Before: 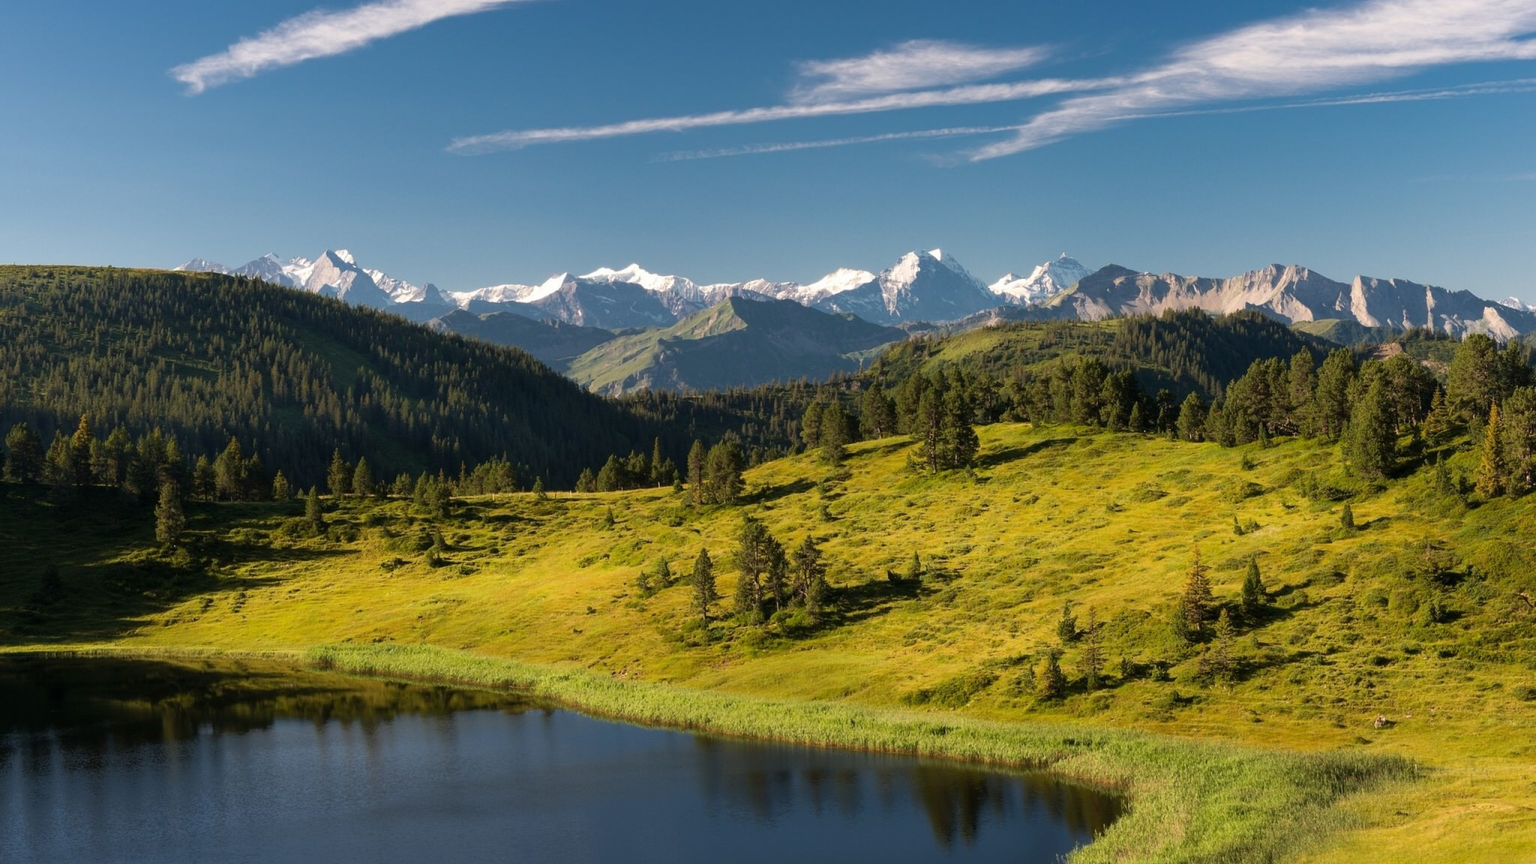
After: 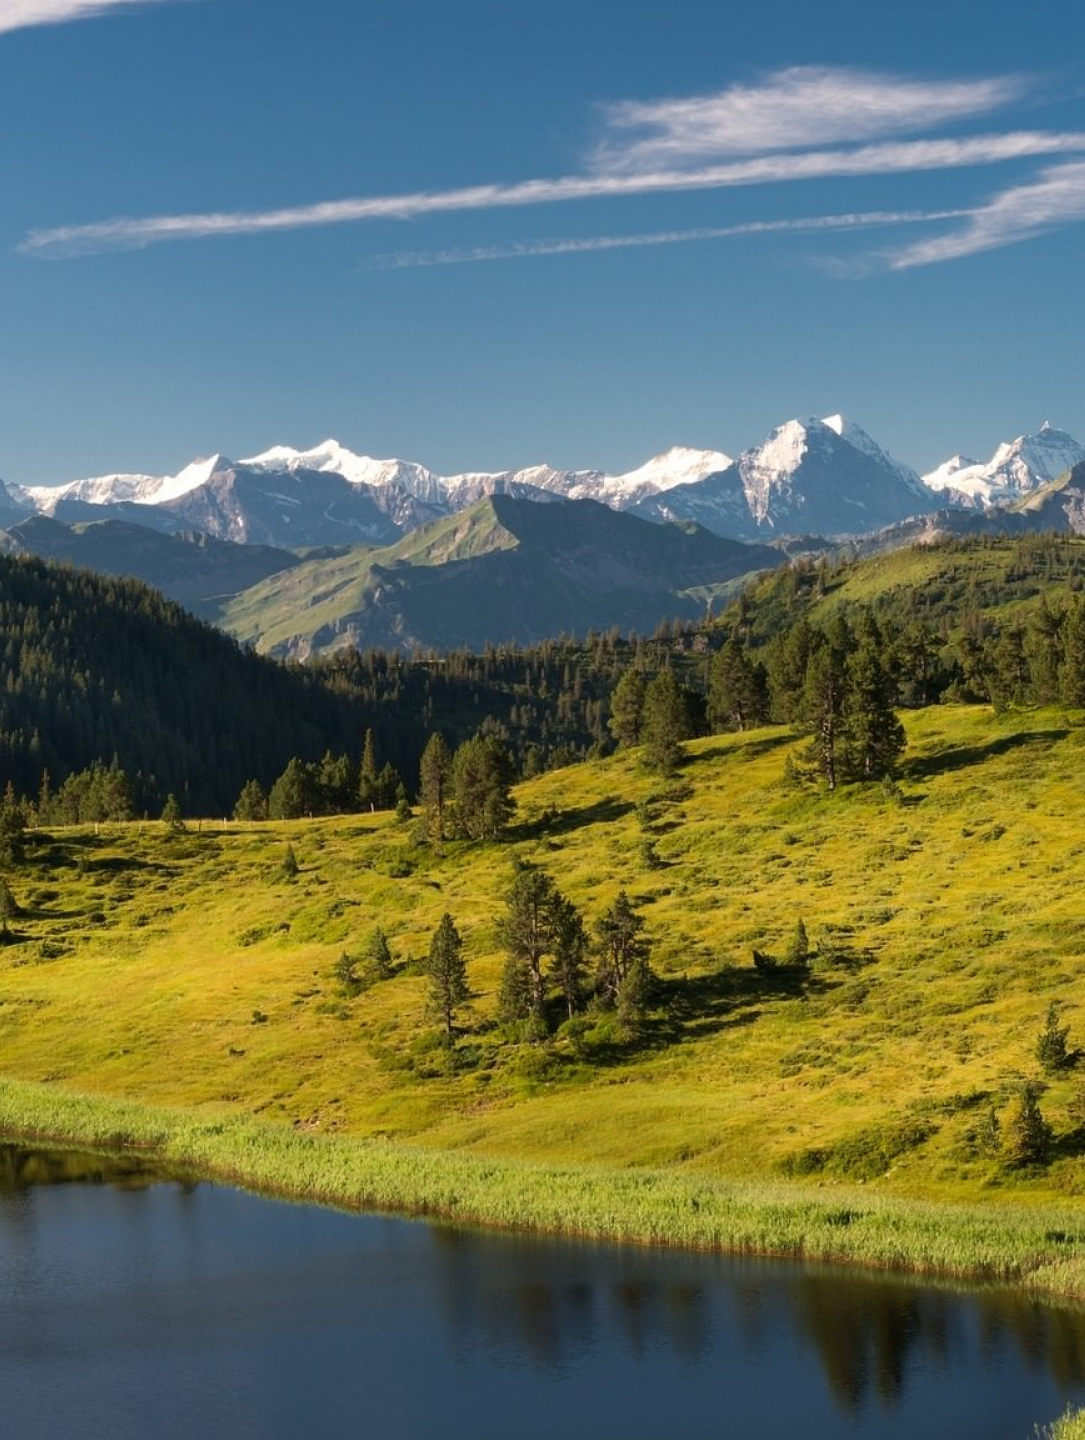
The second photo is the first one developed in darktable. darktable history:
crop: left 28.396%, right 29.192%
